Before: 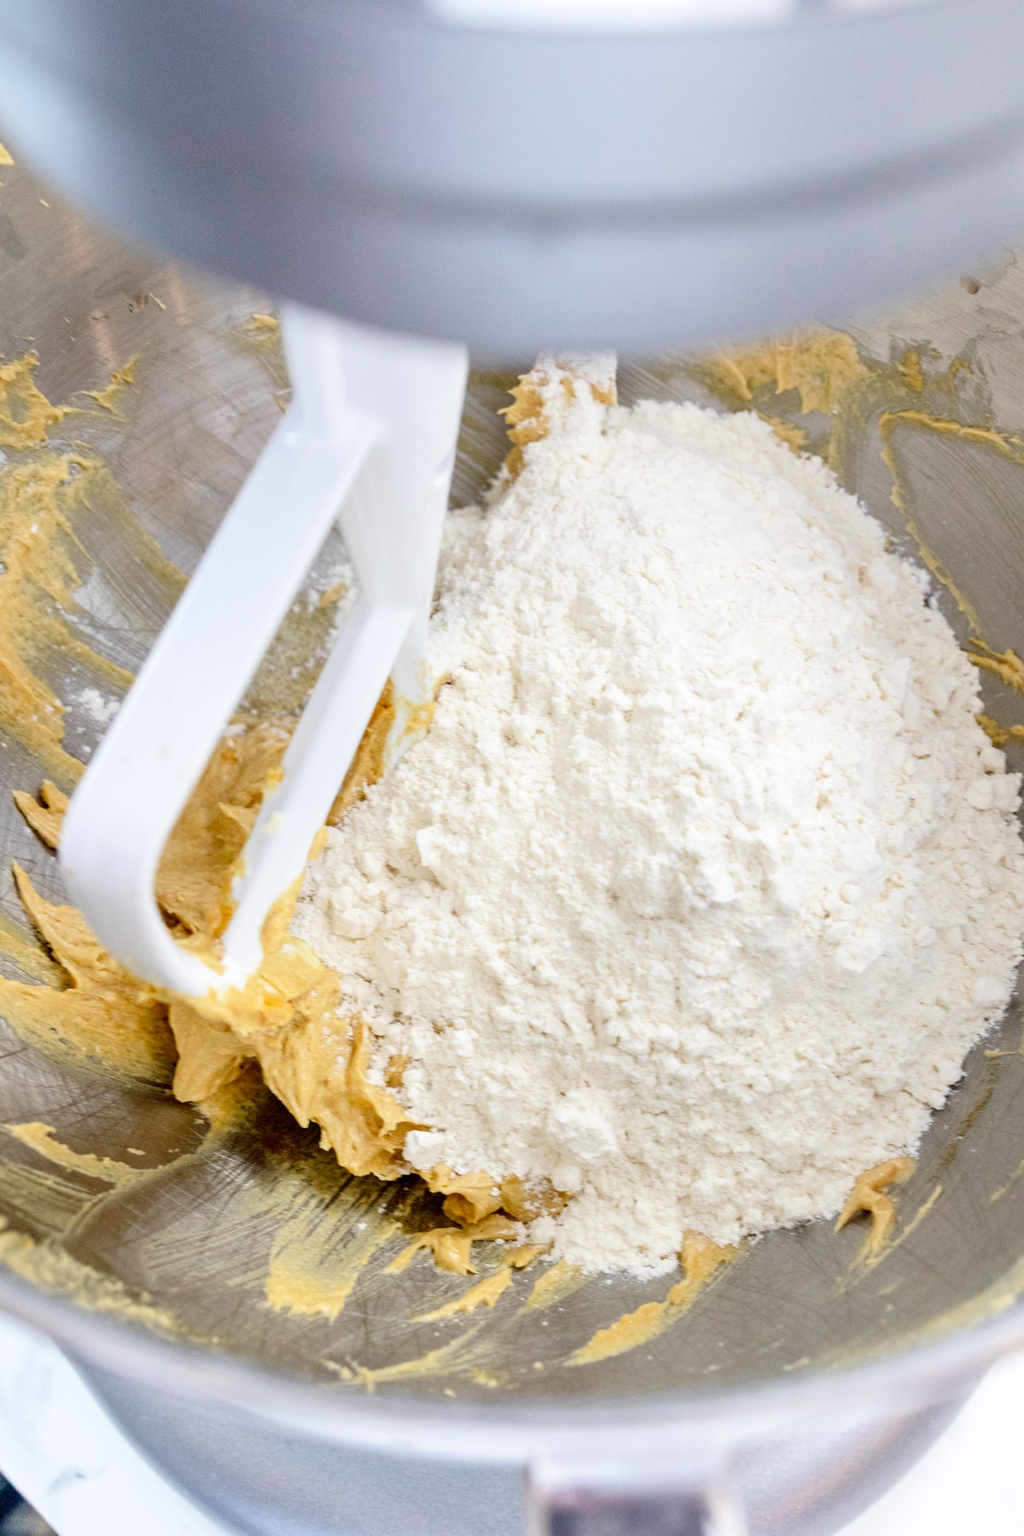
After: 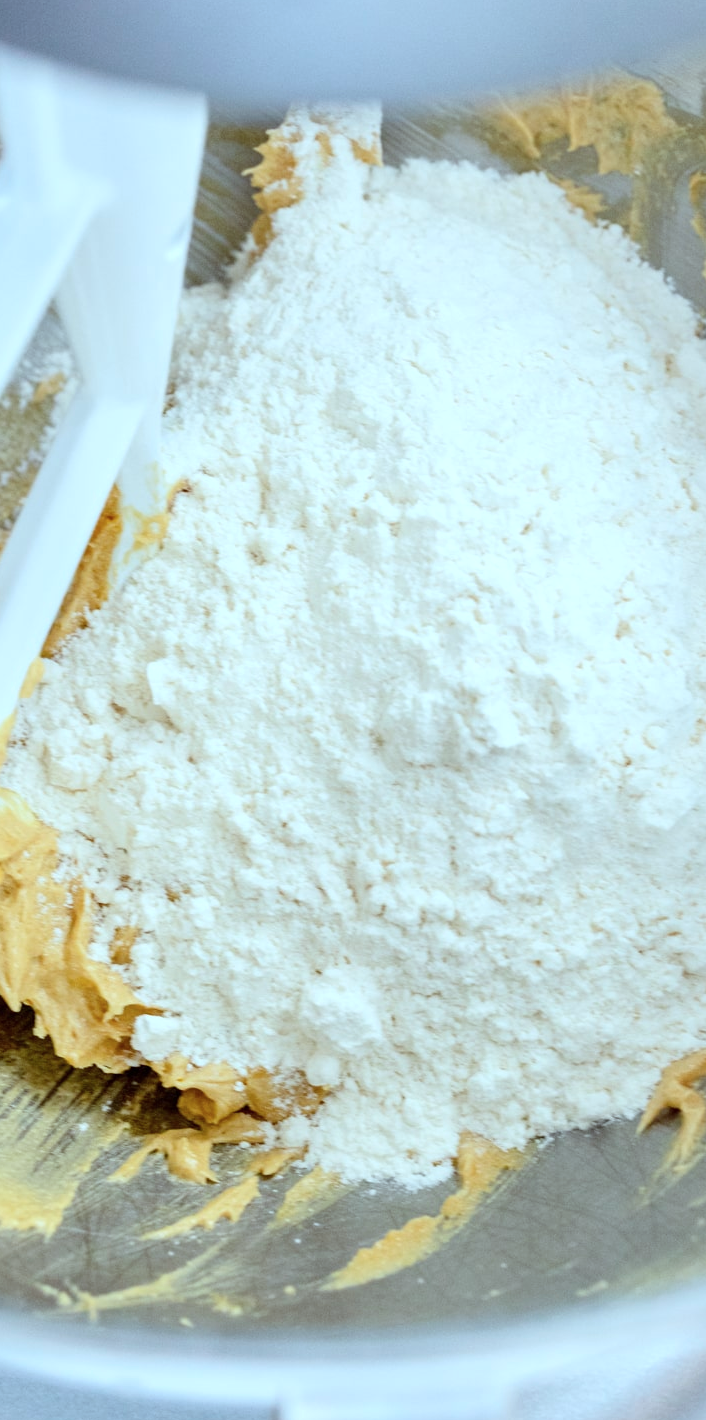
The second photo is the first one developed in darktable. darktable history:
crop and rotate: left 28.439%, top 17.235%, right 12.726%, bottom 3.821%
color correction: highlights a* -10.32, highlights b* -10.37
